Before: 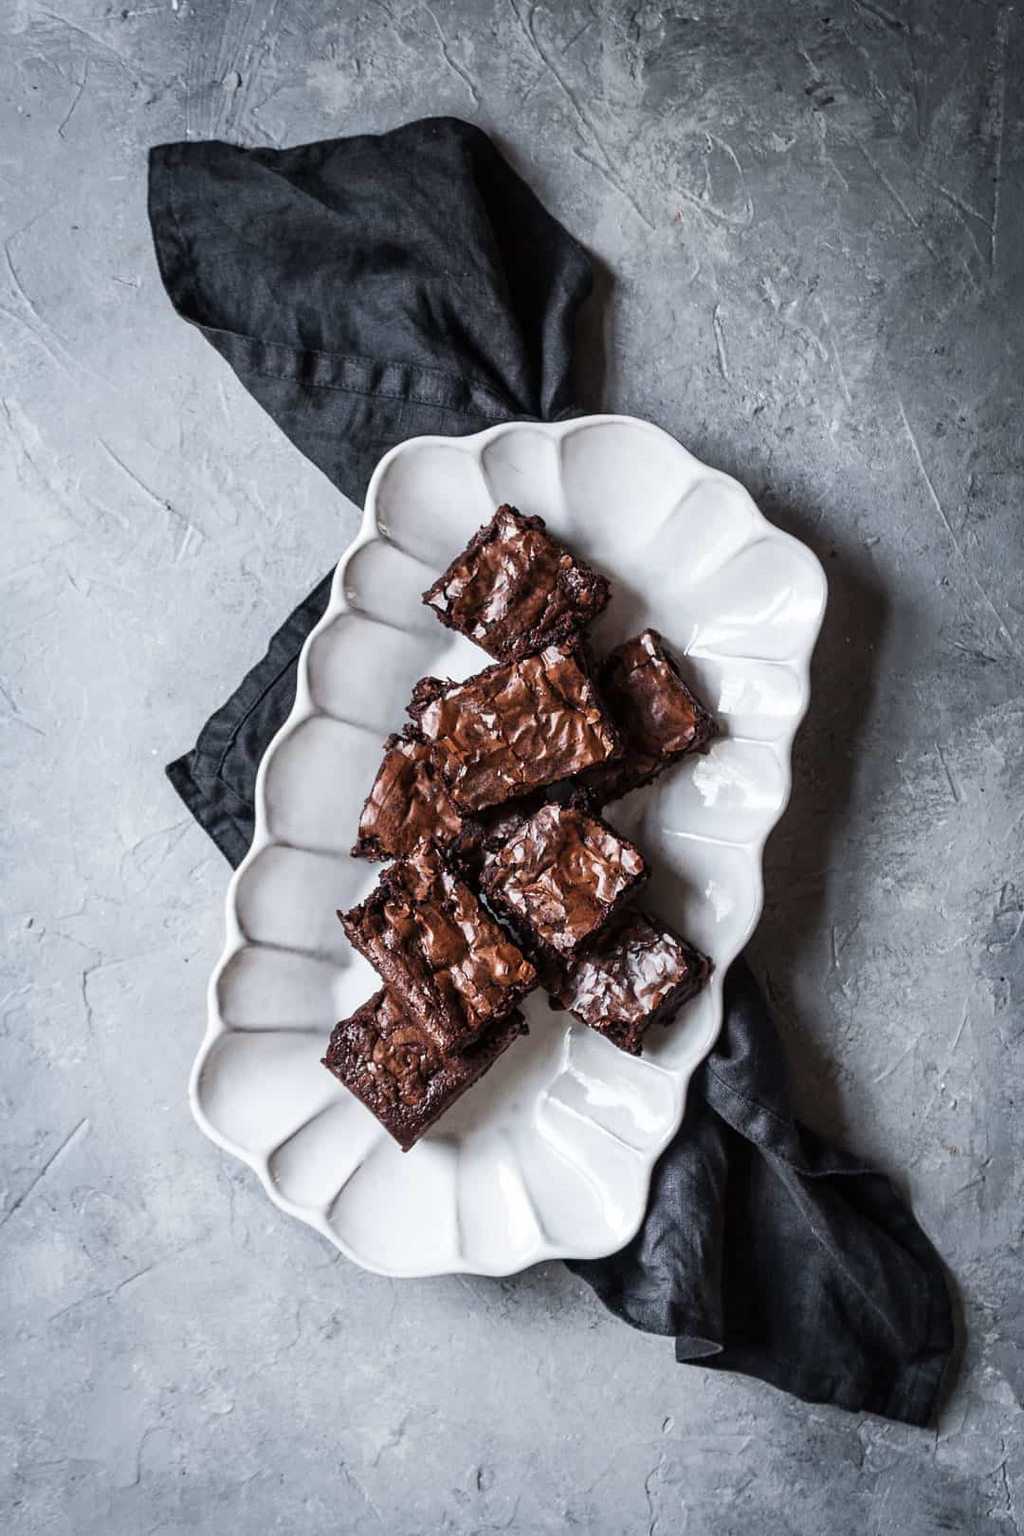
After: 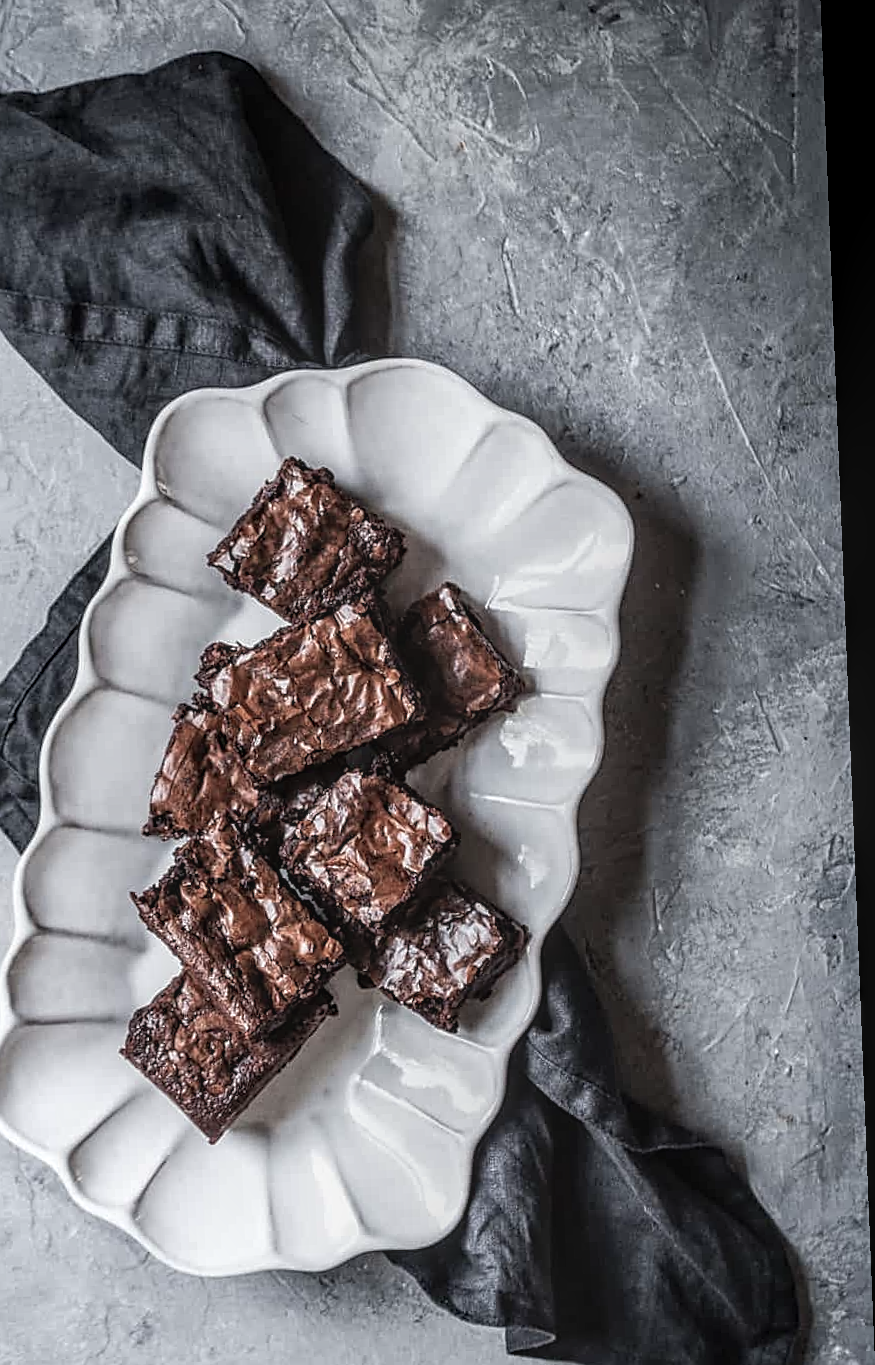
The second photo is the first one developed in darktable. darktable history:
crop: left 23.095%, top 5.827%, bottom 11.854%
rotate and perspective: rotation -2.29°, automatic cropping off
sharpen: on, module defaults
color balance: input saturation 80.07%
local contrast: highlights 0%, shadows 0%, detail 133%
contrast brightness saturation: contrast 0.01, saturation -0.05
